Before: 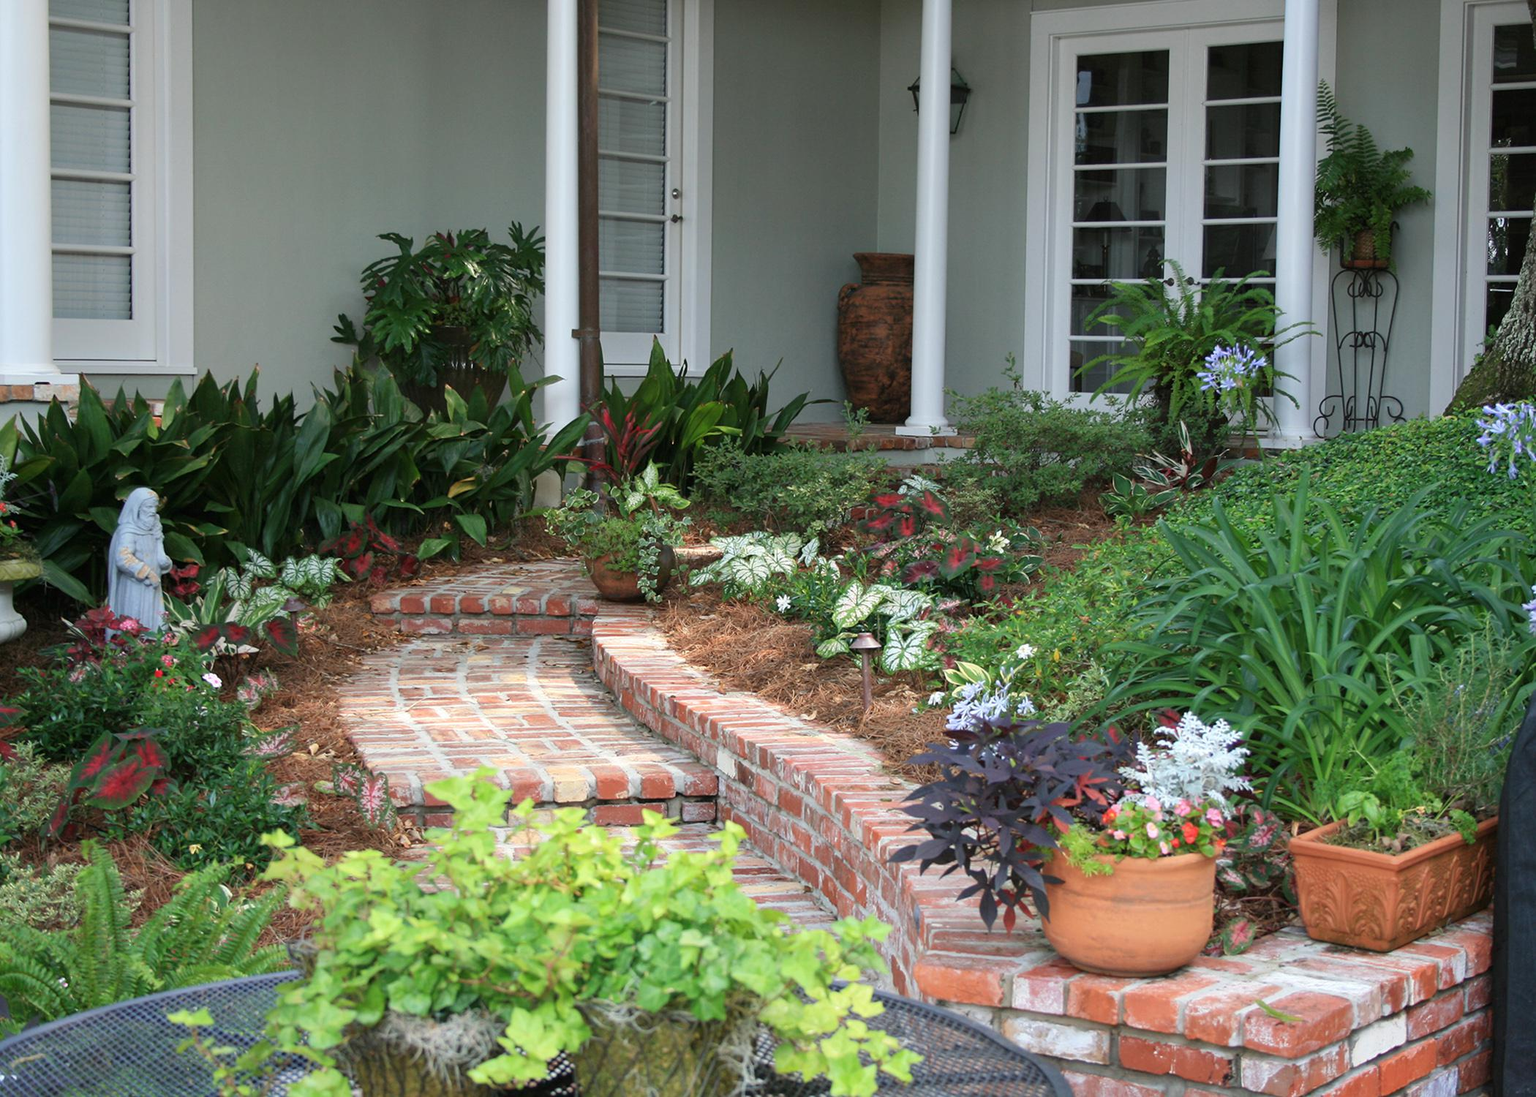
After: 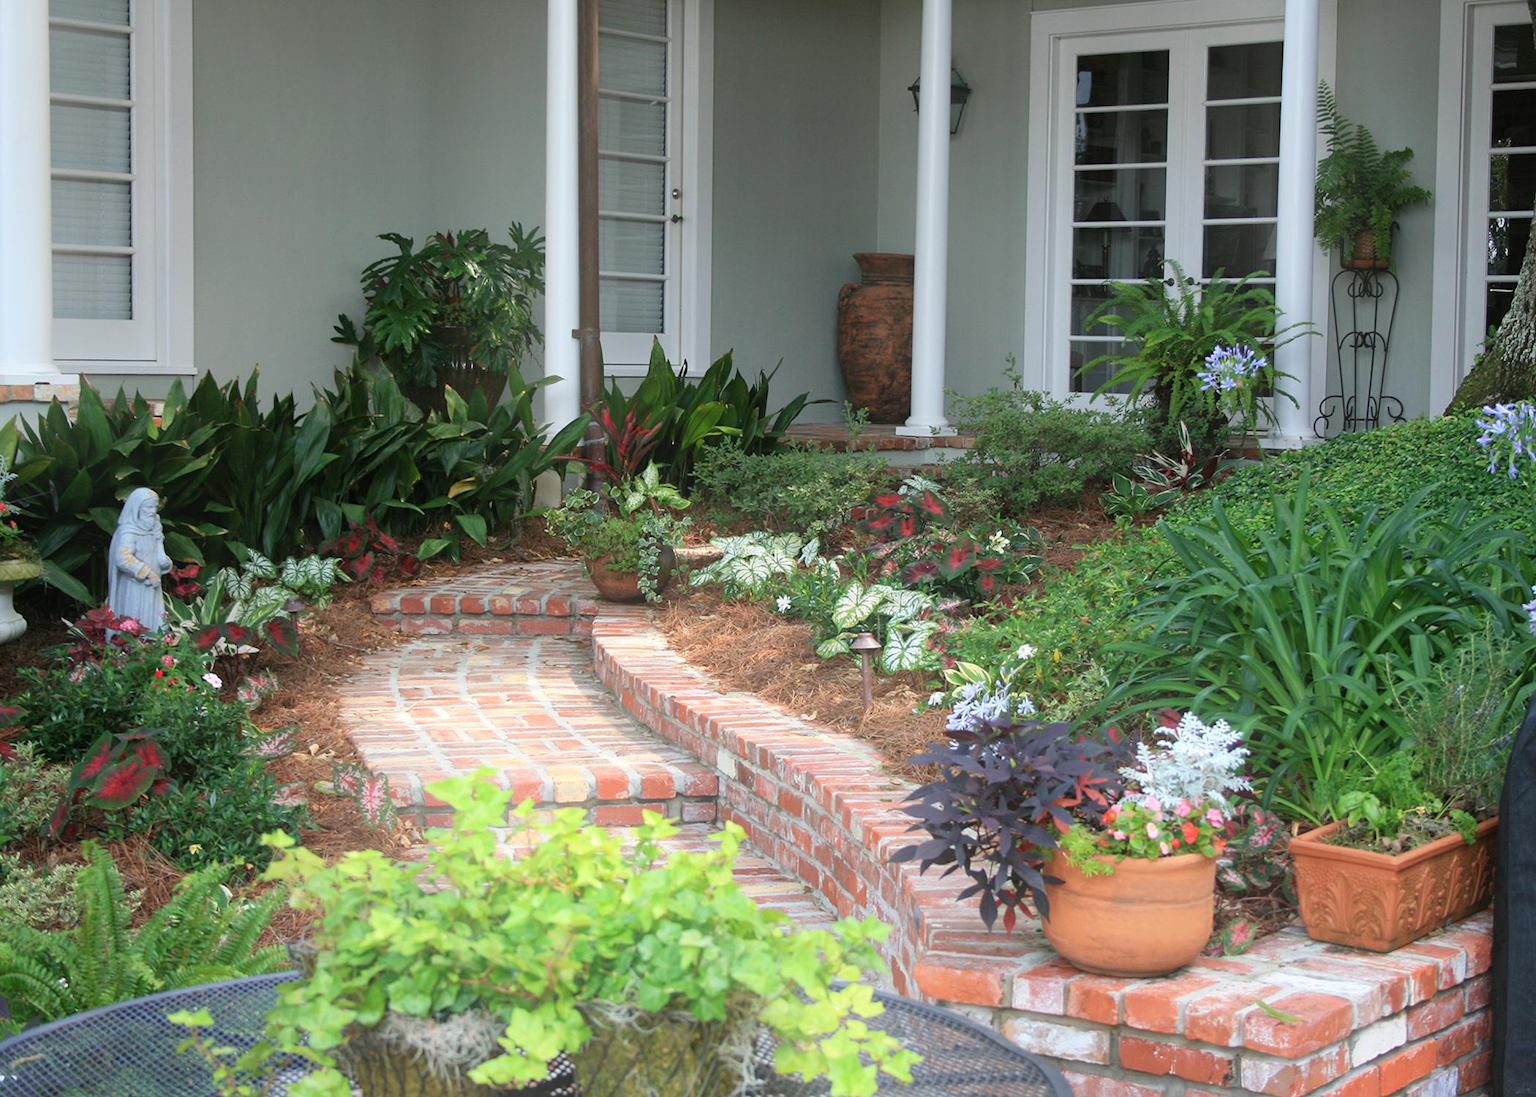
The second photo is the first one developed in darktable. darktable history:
shadows and highlights: radius 108.52, shadows 23.73, highlights -59.32, low approximation 0.01, soften with gaussian
bloom: on, module defaults
